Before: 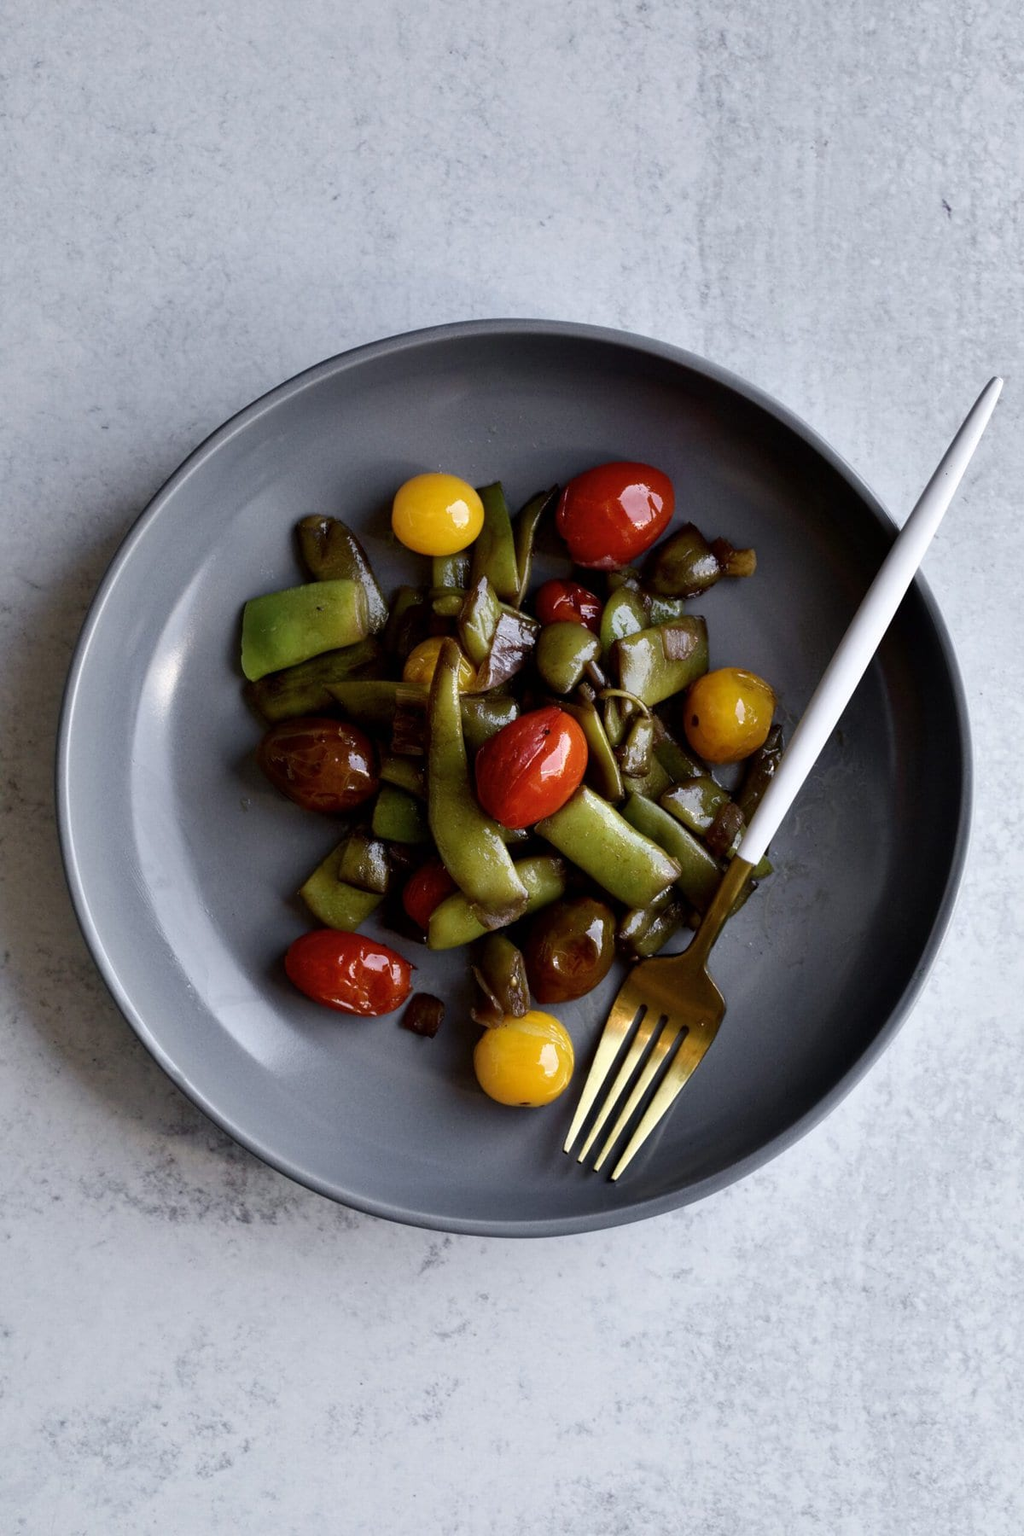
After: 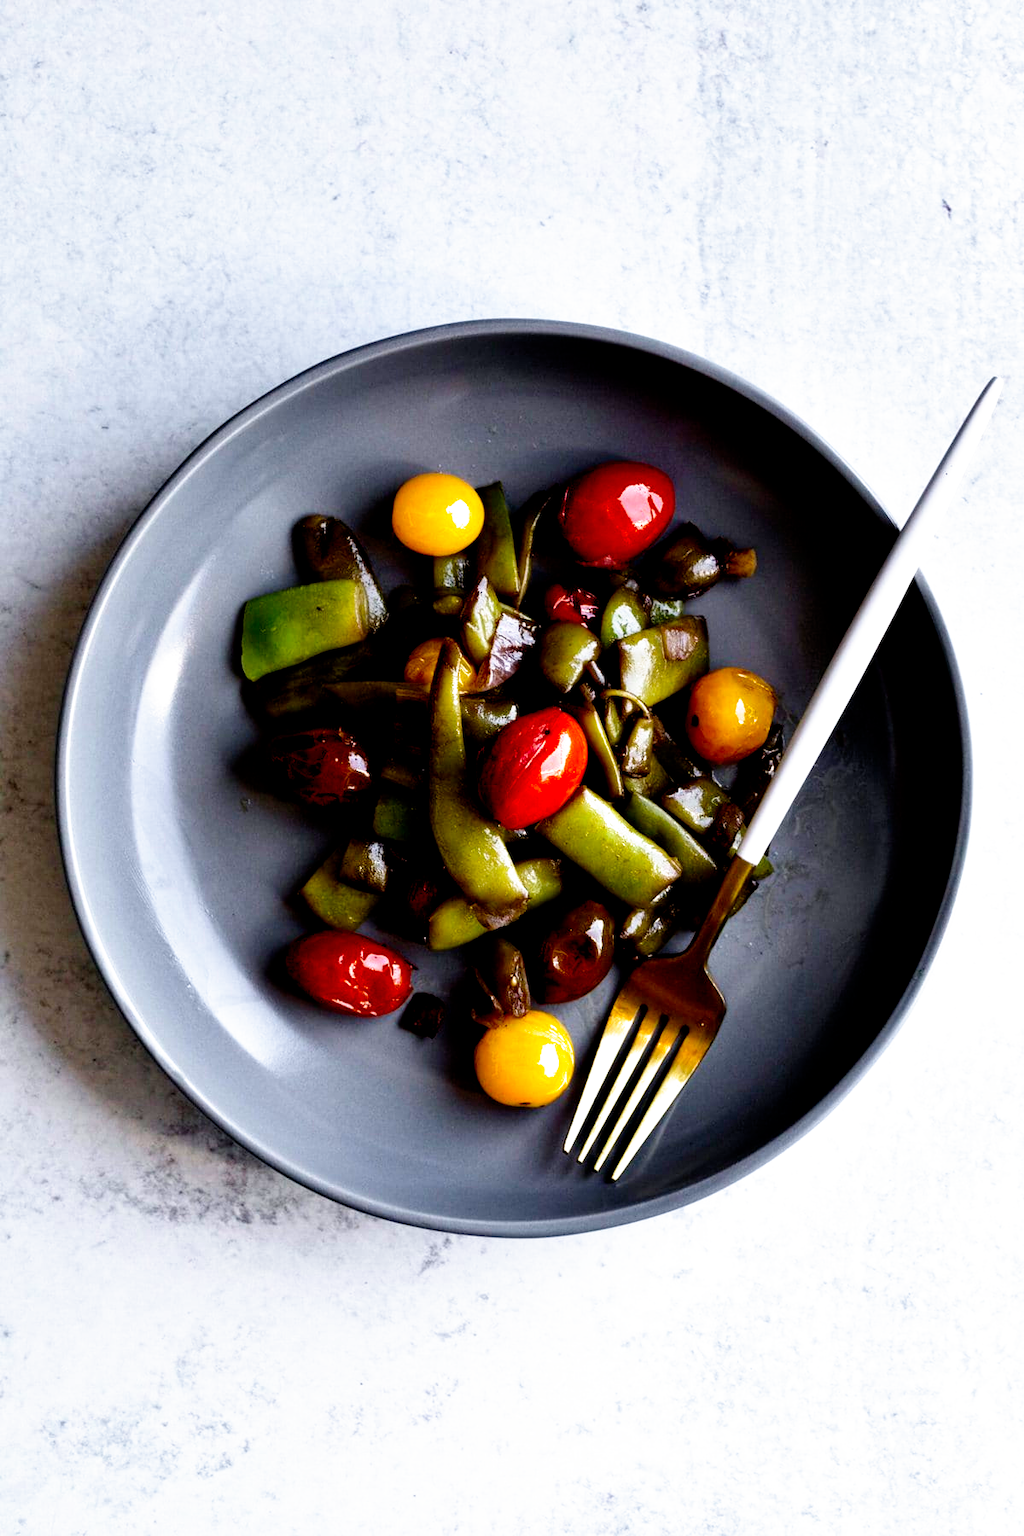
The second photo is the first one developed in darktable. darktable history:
exposure: black level correction 0, exposure 0.5 EV, compensate exposure bias true, compensate highlight preservation false
filmic rgb: black relative exposure -5.5 EV, white relative exposure 2.5 EV, threshold 3 EV, target black luminance 0%, hardness 4.51, latitude 67.35%, contrast 1.453, shadows ↔ highlights balance -3.52%, preserve chrominance no, color science v4 (2020), contrast in shadows soft, enable highlight reconstruction true
